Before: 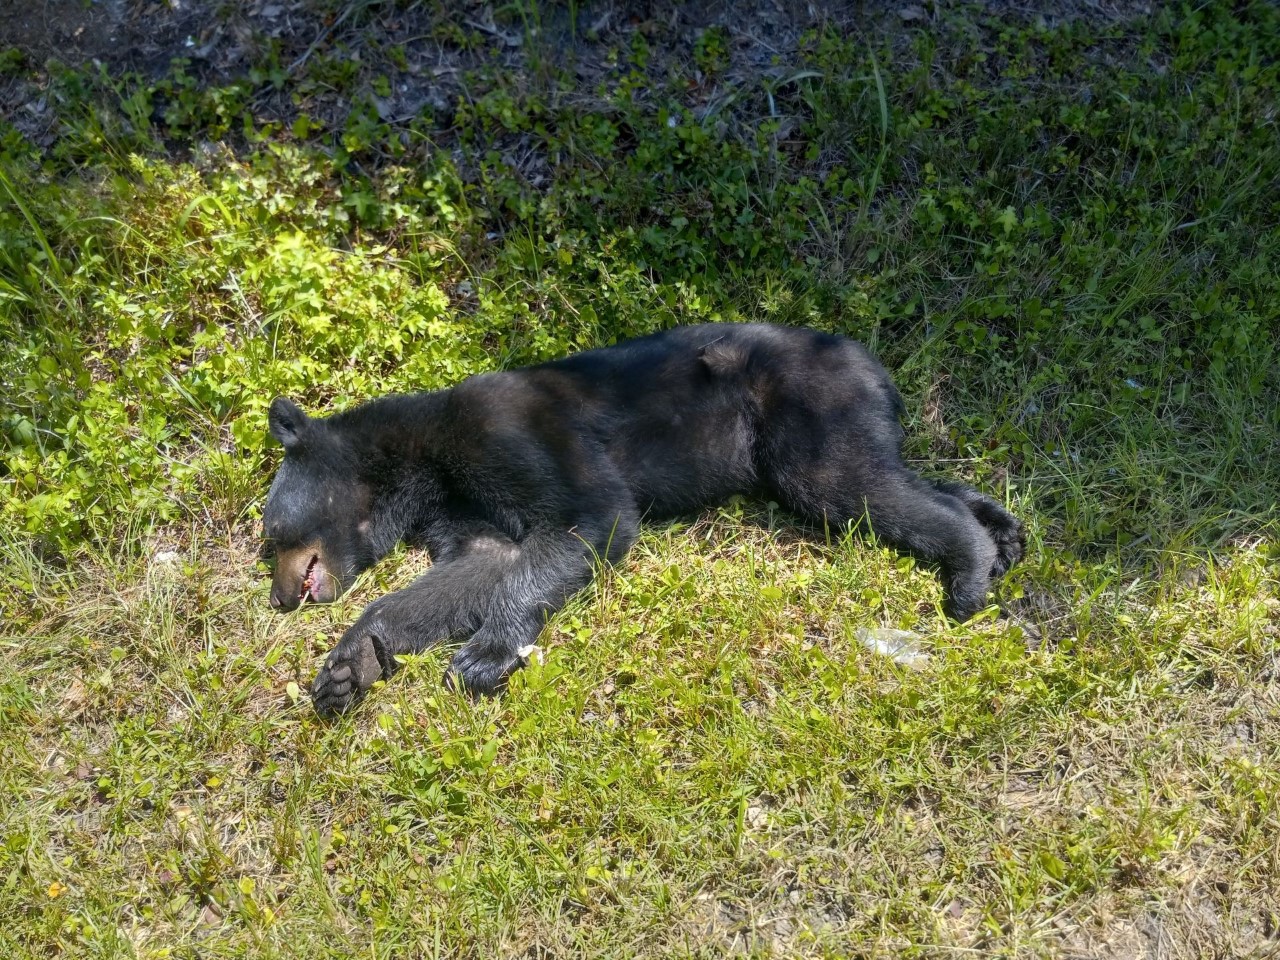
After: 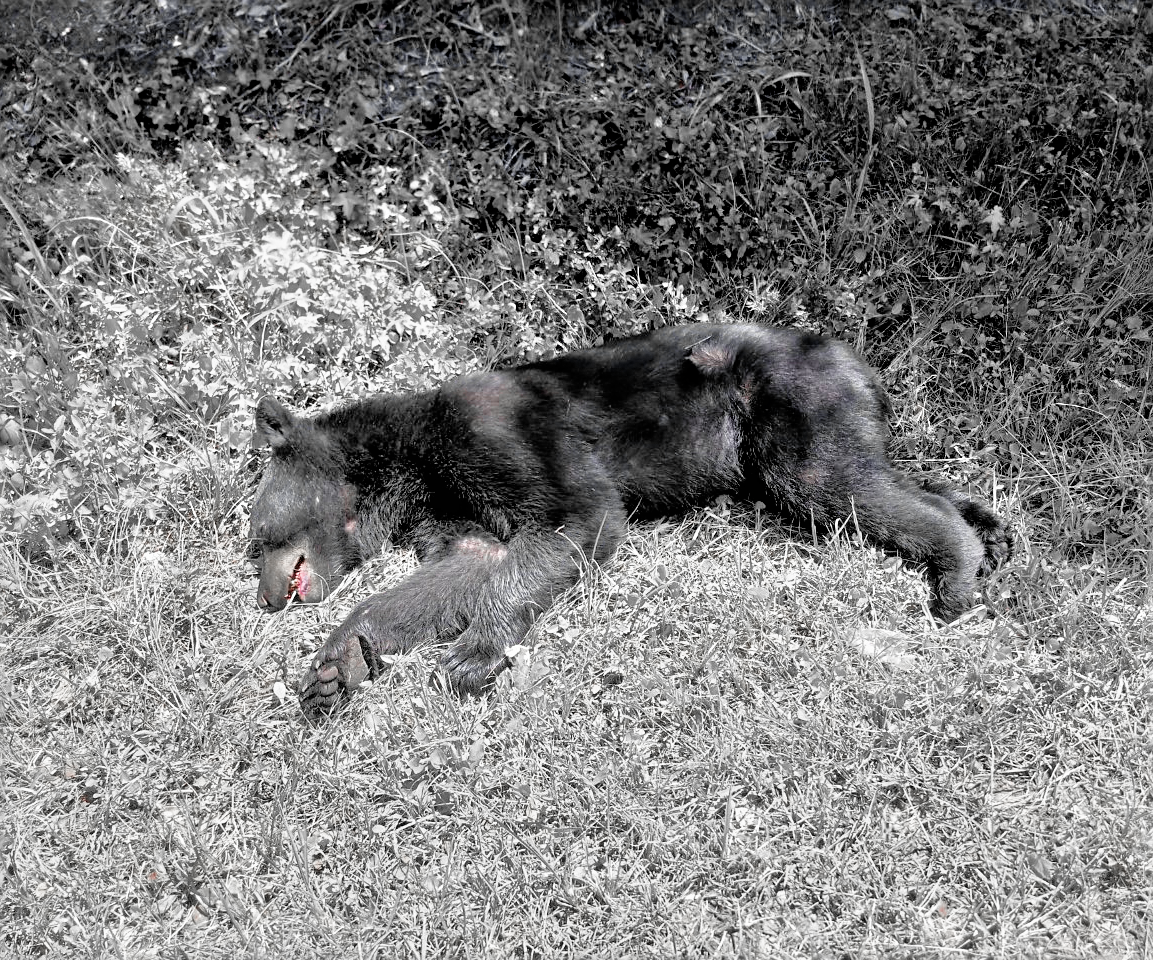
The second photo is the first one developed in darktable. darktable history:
filmic rgb: black relative exposure -4.93 EV, white relative exposure 2.84 EV, hardness 3.72
crop and rotate: left 1.088%, right 8.807%
sharpen: on, module defaults
color zones: curves: ch0 [(0, 0.278) (0.143, 0.5) (0.286, 0.5) (0.429, 0.5) (0.571, 0.5) (0.714, 0.5) (0.857, 0.5) (1, 0.5)]; ch1 [(0, 1) (0.143, 0.165) (0.286, 0) (0.429, 0) (0.571, 0) (0.714, 0) (0.857, 0.5) (1, 0.5)]; ch2 [(0, 0.508) (0.143, 0.5) (0.286, 0.5) (0.429, 0.5) (0.571, 0.5) (0.714, 0.5) (0.857, 0.5) (1, 0.5)]
tone equalizer: -7 EV 0.15 EV, -6 EV 0.6 EV, -5 EV 1.15 EV, -4 EV 1.33 EV, -3 EV 1.15 EV, -2 EV 0.6 EV, -1 EV 0.15 EV, mask exposure compensation -0.5 EV
